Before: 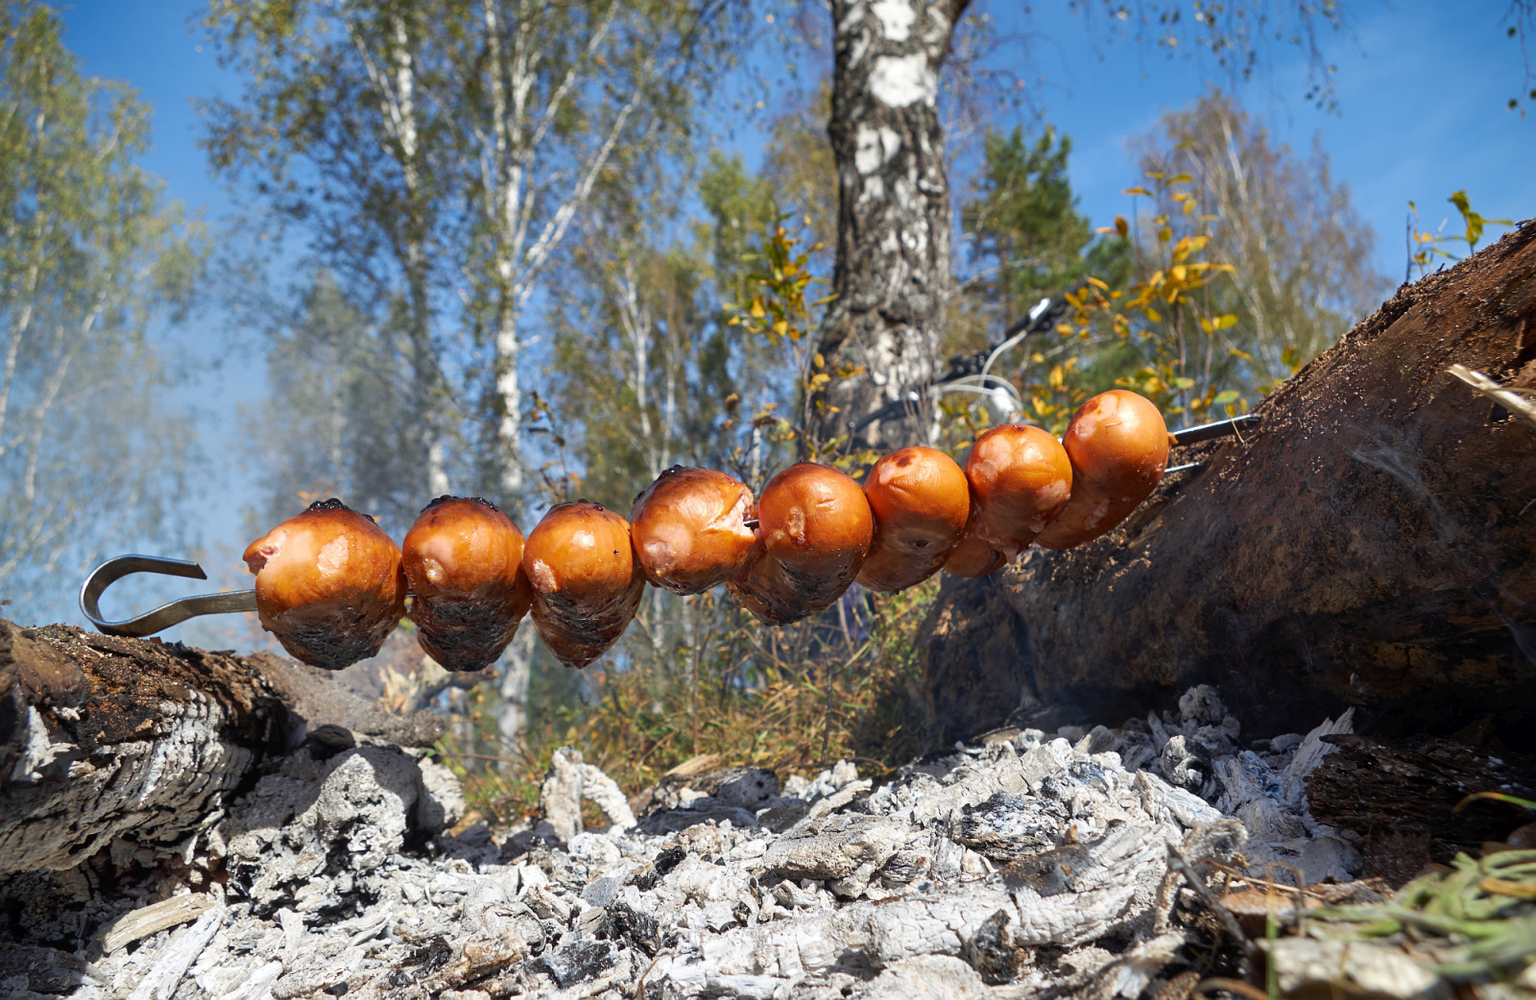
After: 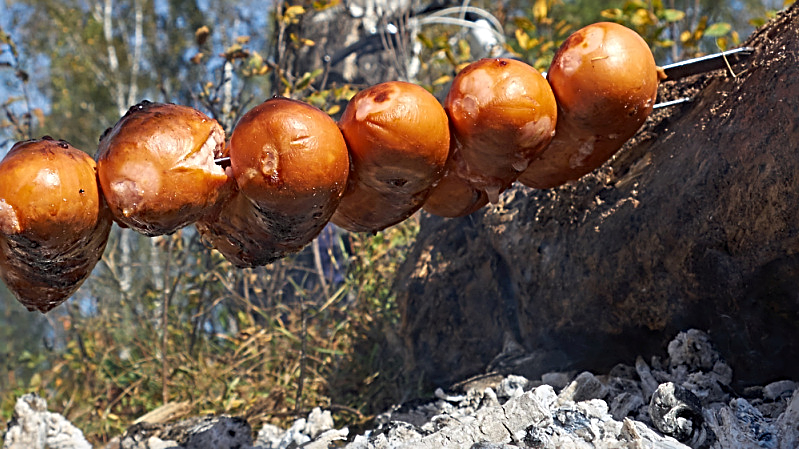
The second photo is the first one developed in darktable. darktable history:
crop: left 35.031%, top 36.899%, right 14.99%, bottom 19.956%
sharpen: radius 2.61, amount 0.699
